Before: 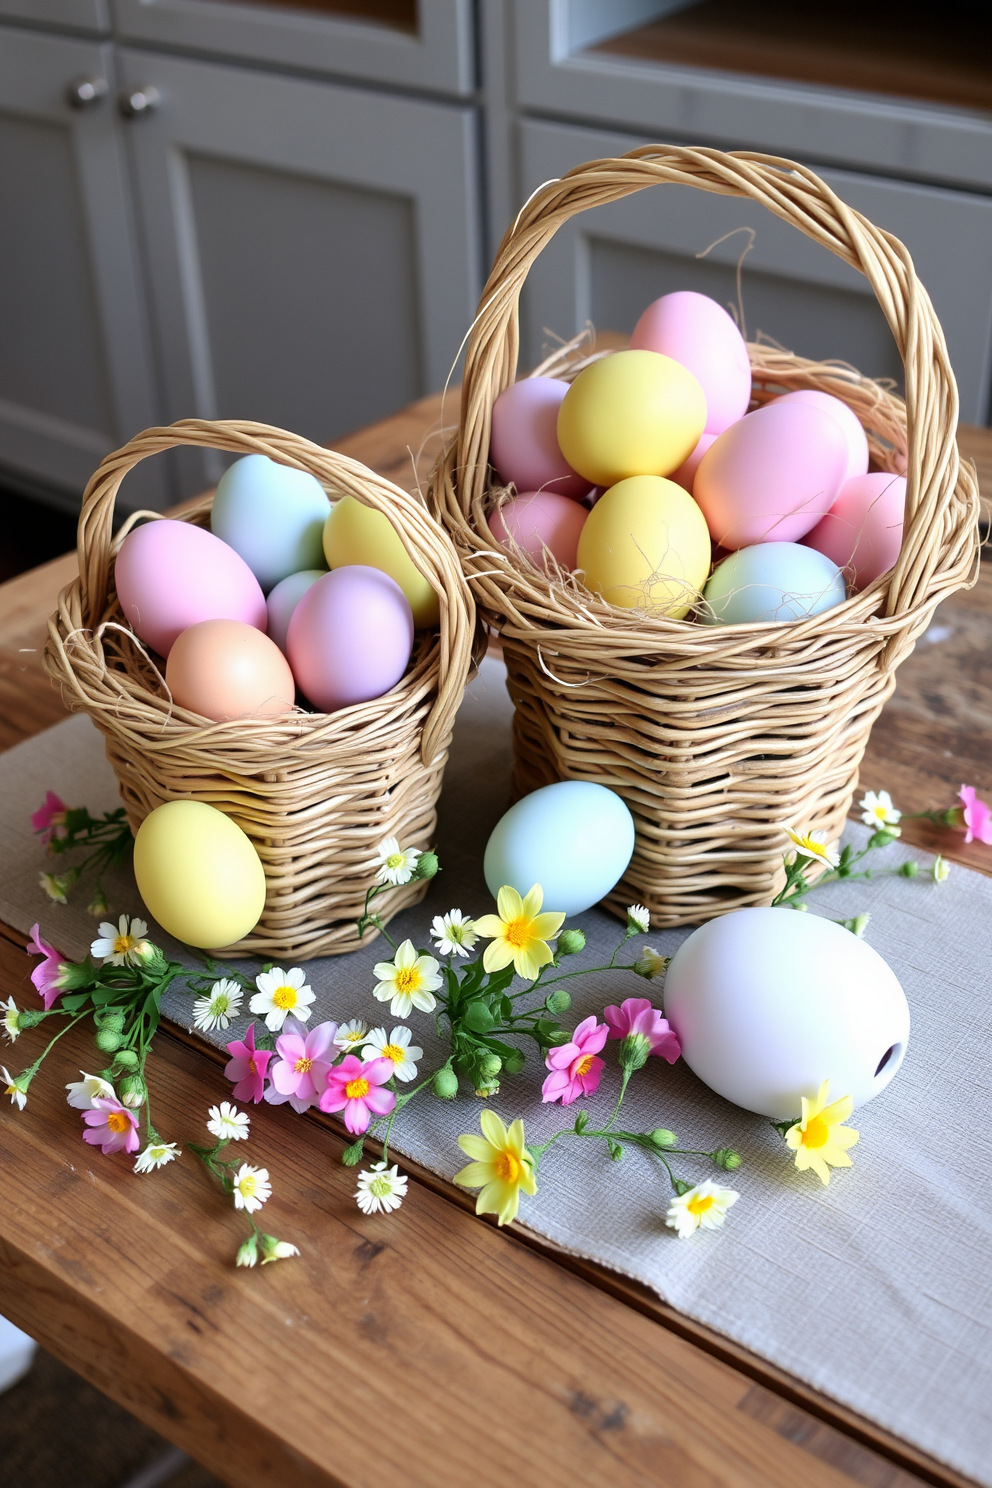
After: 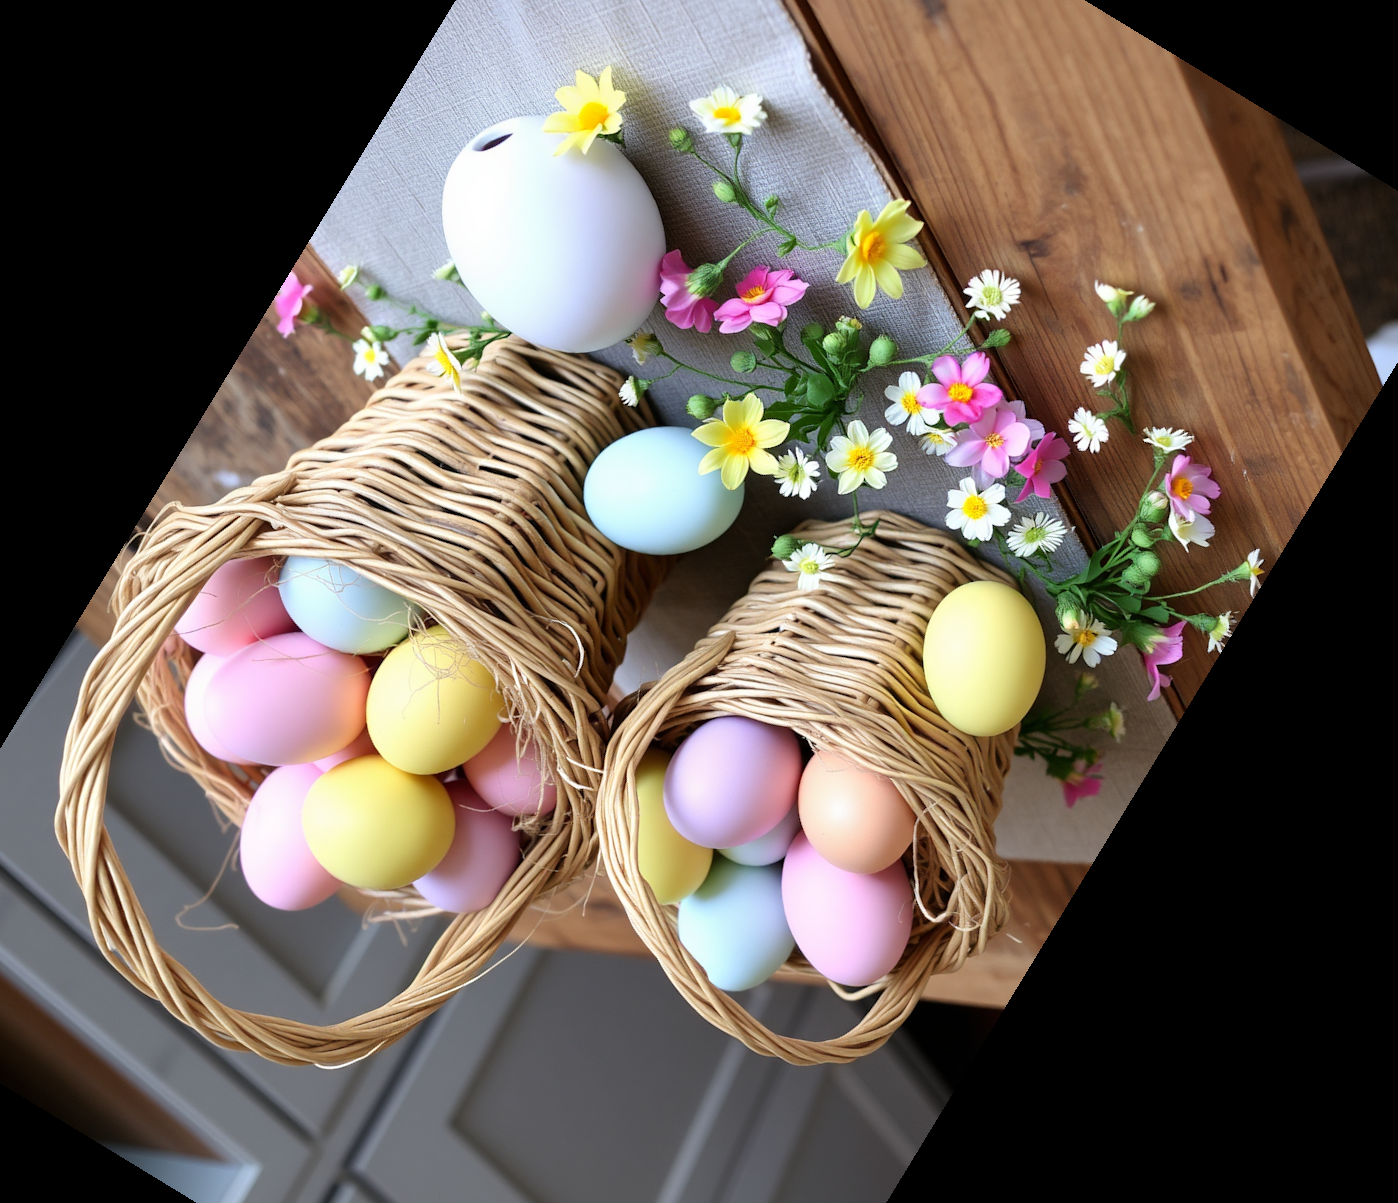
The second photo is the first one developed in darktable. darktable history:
crop and rotate: angle 148.68°, left 9.111%, top 15.603%, right 4.588%, bottom 17.041%
tone equalizer: on, module defaults
